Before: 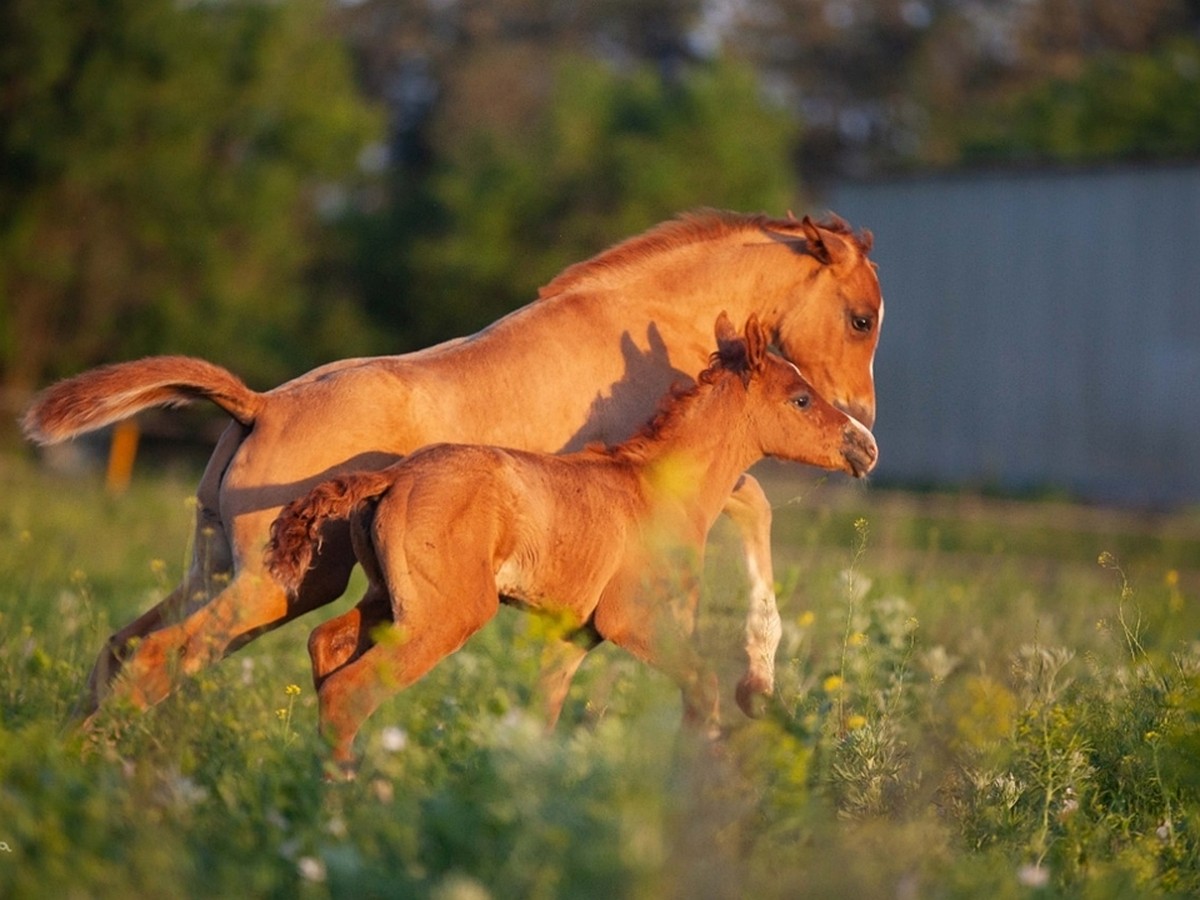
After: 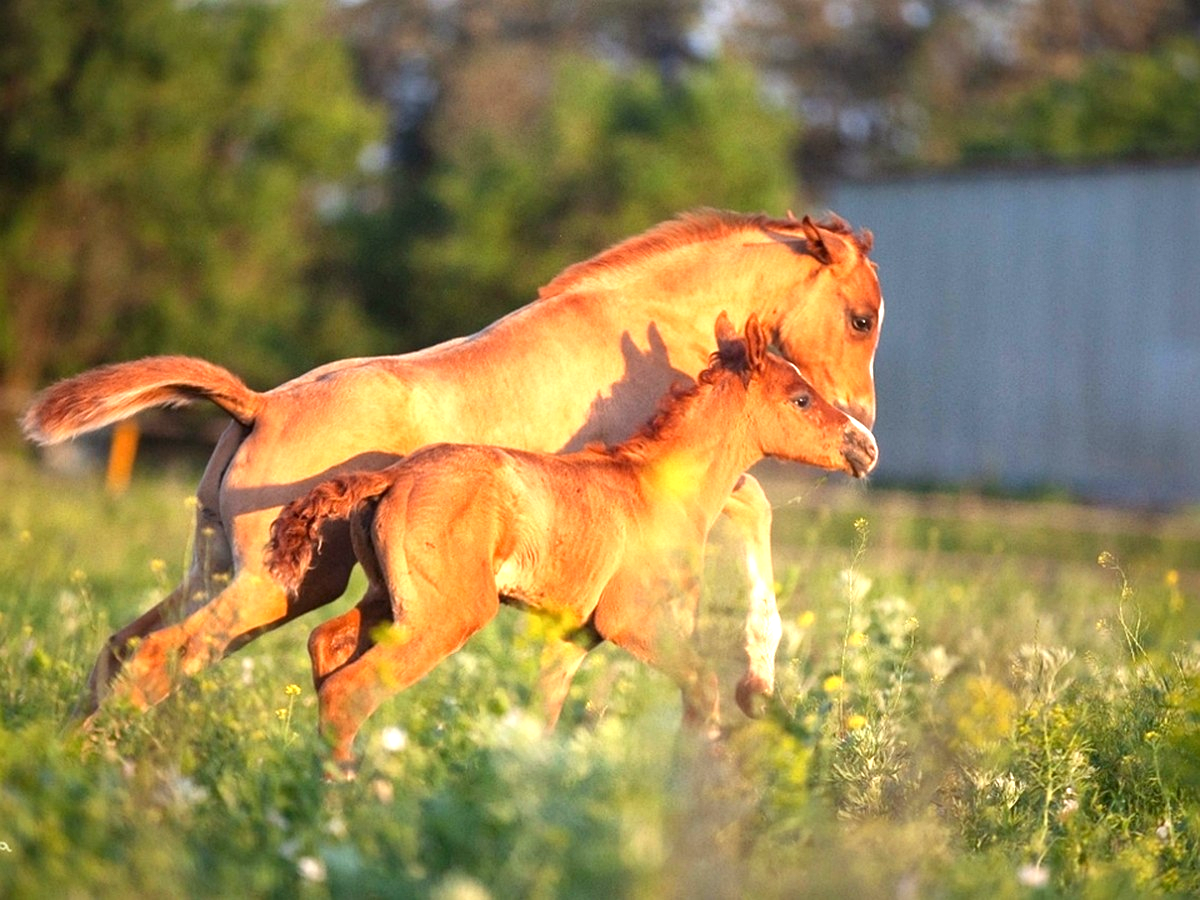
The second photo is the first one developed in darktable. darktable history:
local contrast: mode bilateral grid, contrast 21, coarseness 51, detail 120%, midtone range 0.2
color correction: highlights a* -2.91, highlights b* -2.07, shadows a* 2.25, shadows b* 2.9
exposure: black level correction 0, exposure 1.125 EV, compensate highlight preservation false
